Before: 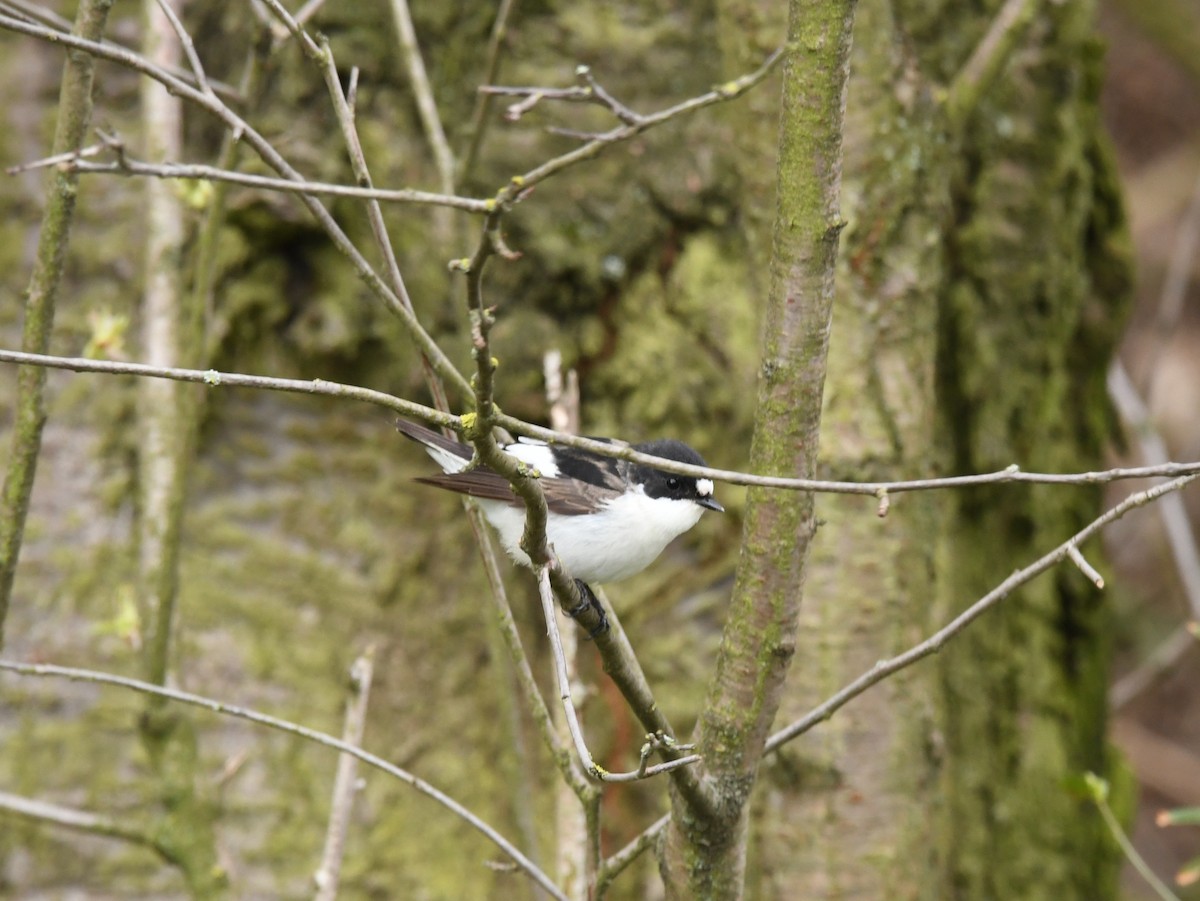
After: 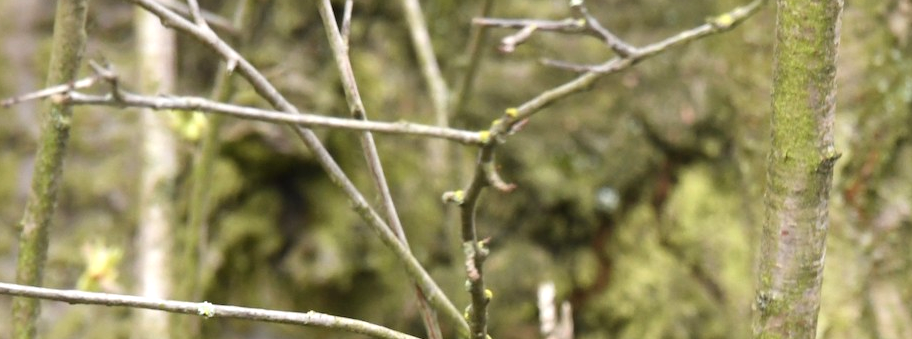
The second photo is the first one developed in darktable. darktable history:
crop: left 0.548%, top 7.642%, right 23.378%, bottom 54.634%
exposure: black level correction 0, exposure 0.499 EV, compensate highlight preservation false
